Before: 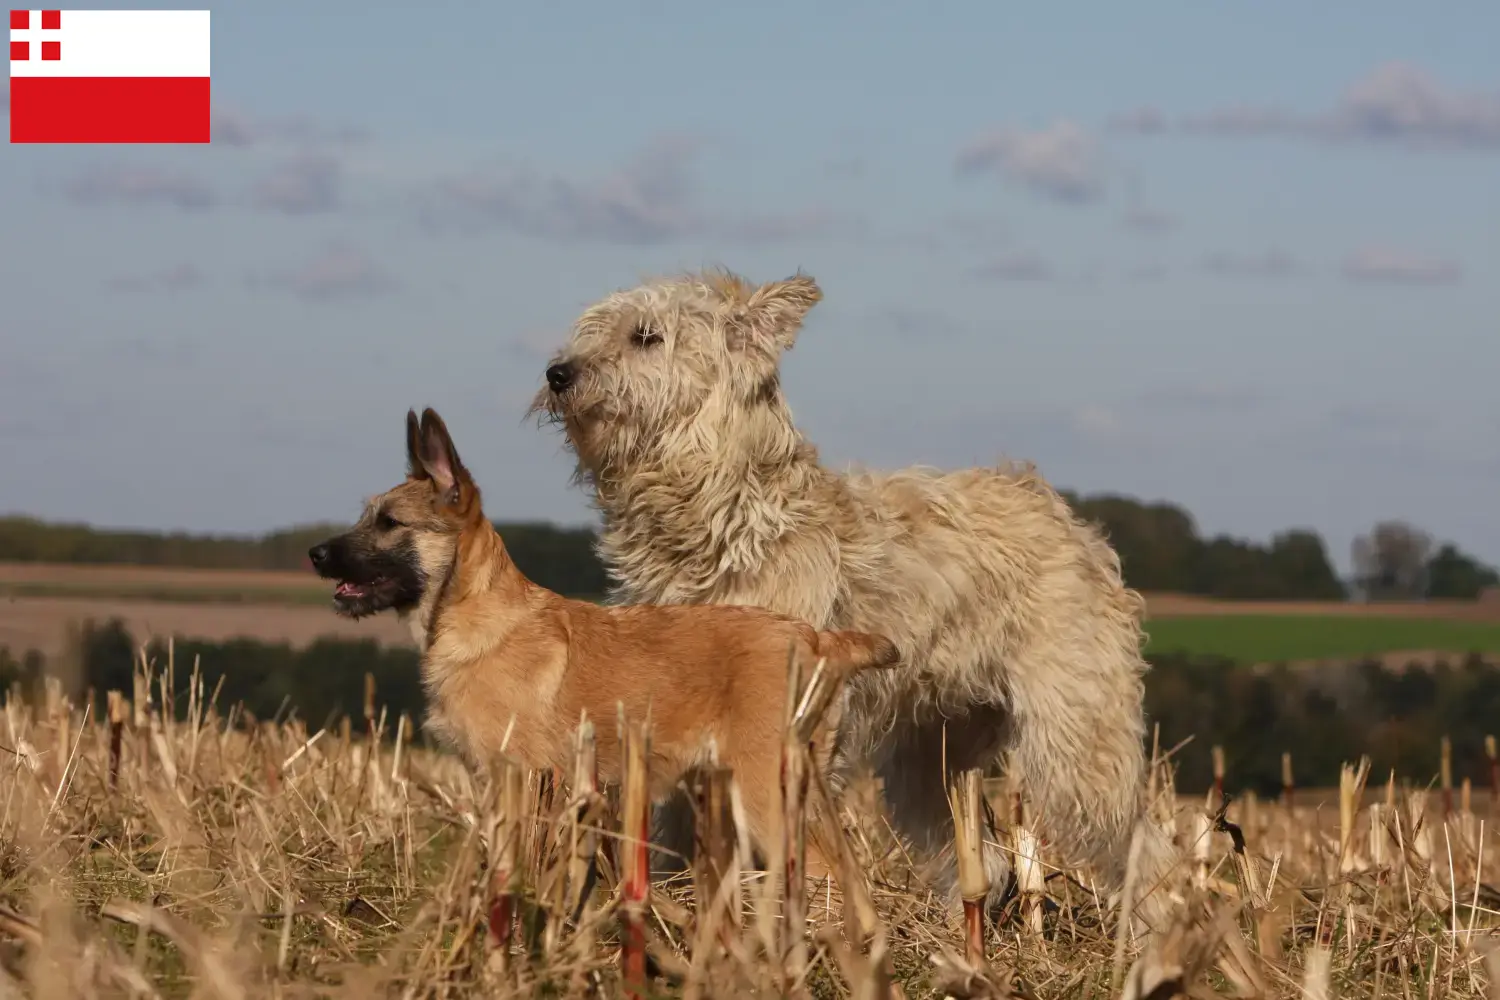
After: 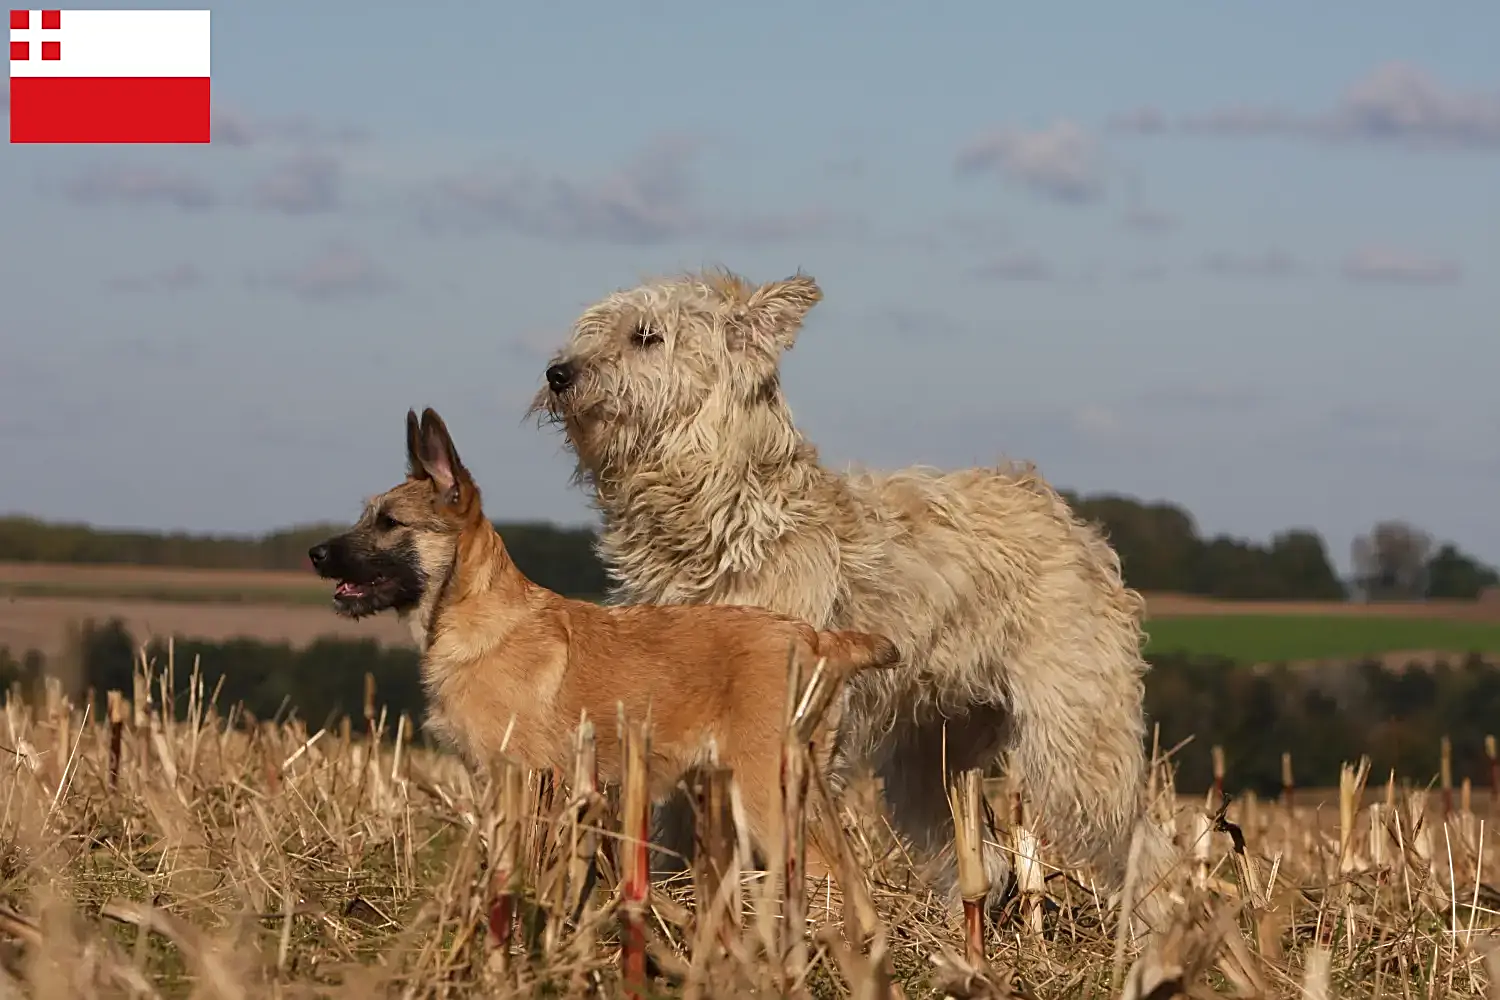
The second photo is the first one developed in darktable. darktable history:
sharpen: amount 0.55
